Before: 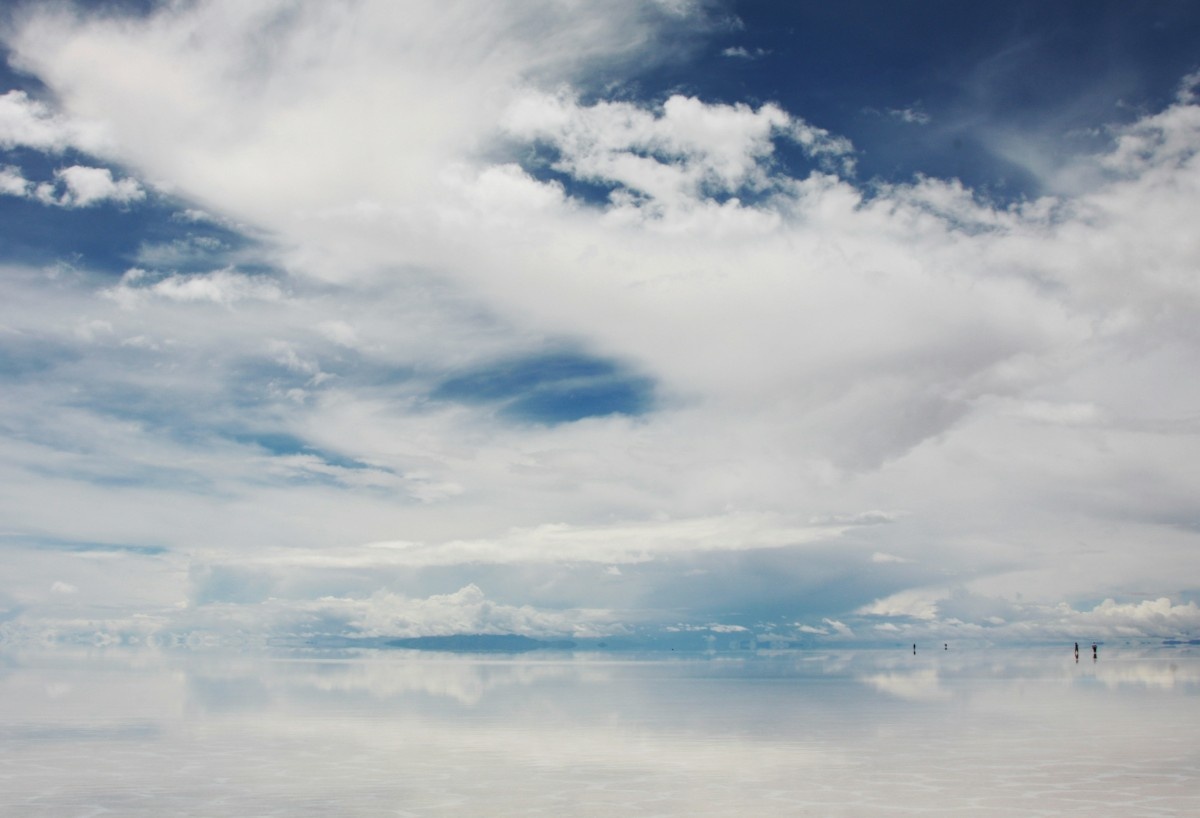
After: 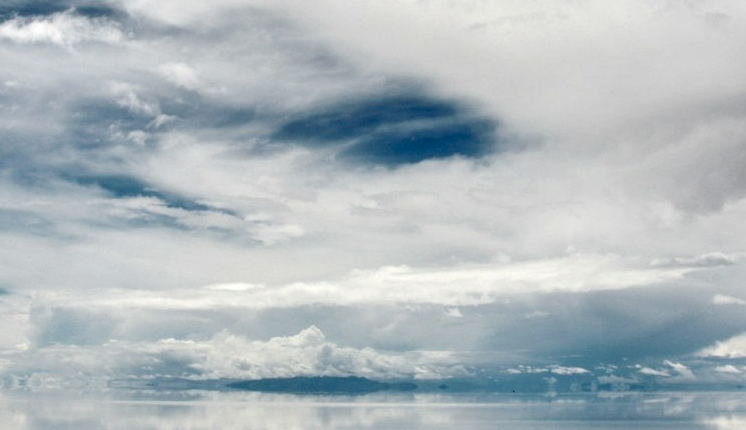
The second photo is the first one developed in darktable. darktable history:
crop: left 13.278%, top 31.632%, right 24.512%, bottom 15.729%
local contrast: highlights 16%, detail 188%
